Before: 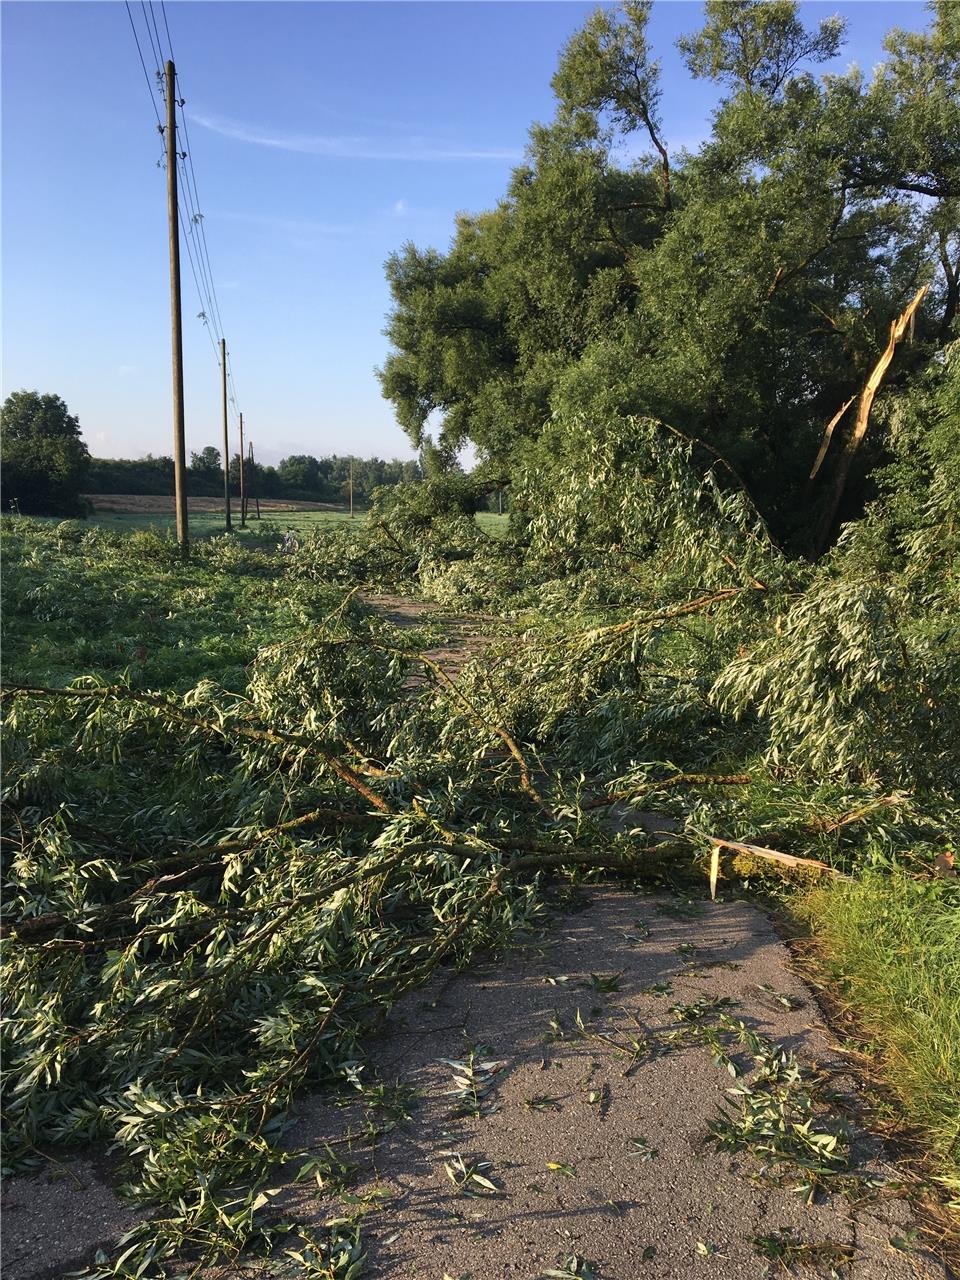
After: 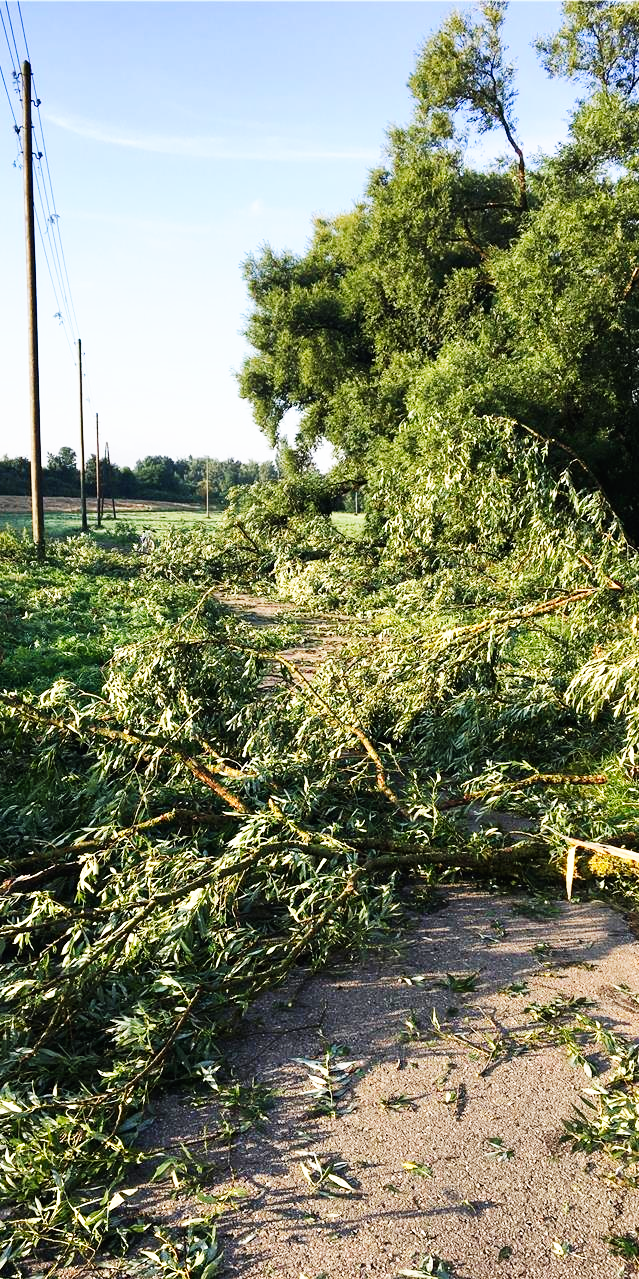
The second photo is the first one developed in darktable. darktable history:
crop and rotate: left 15.028%, right 18.34%
base curve: curves: ch0 [(0, 0) (0.007, 0.004) (0.027, 0.03) (0.046, 0.07) (0.207, 0.54) (0.442, 0.872) (0.673, 0.972) (1, 1)], preserve colors none
